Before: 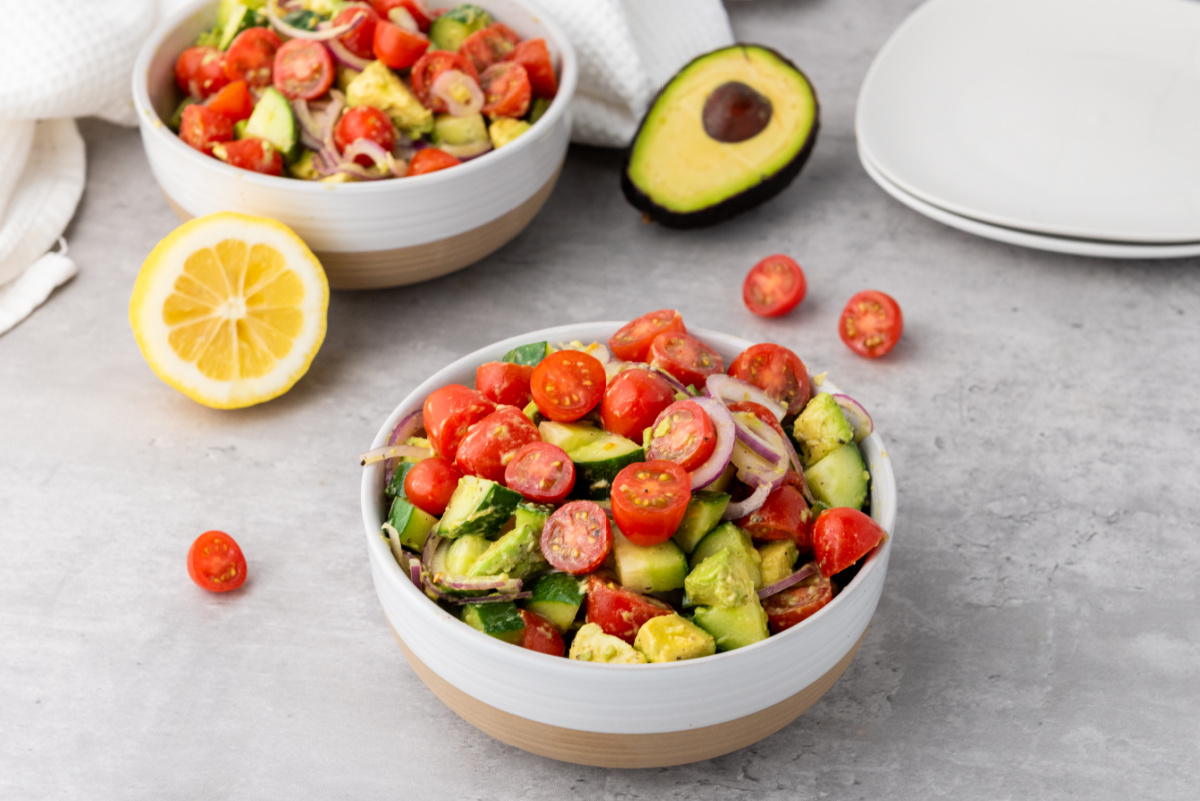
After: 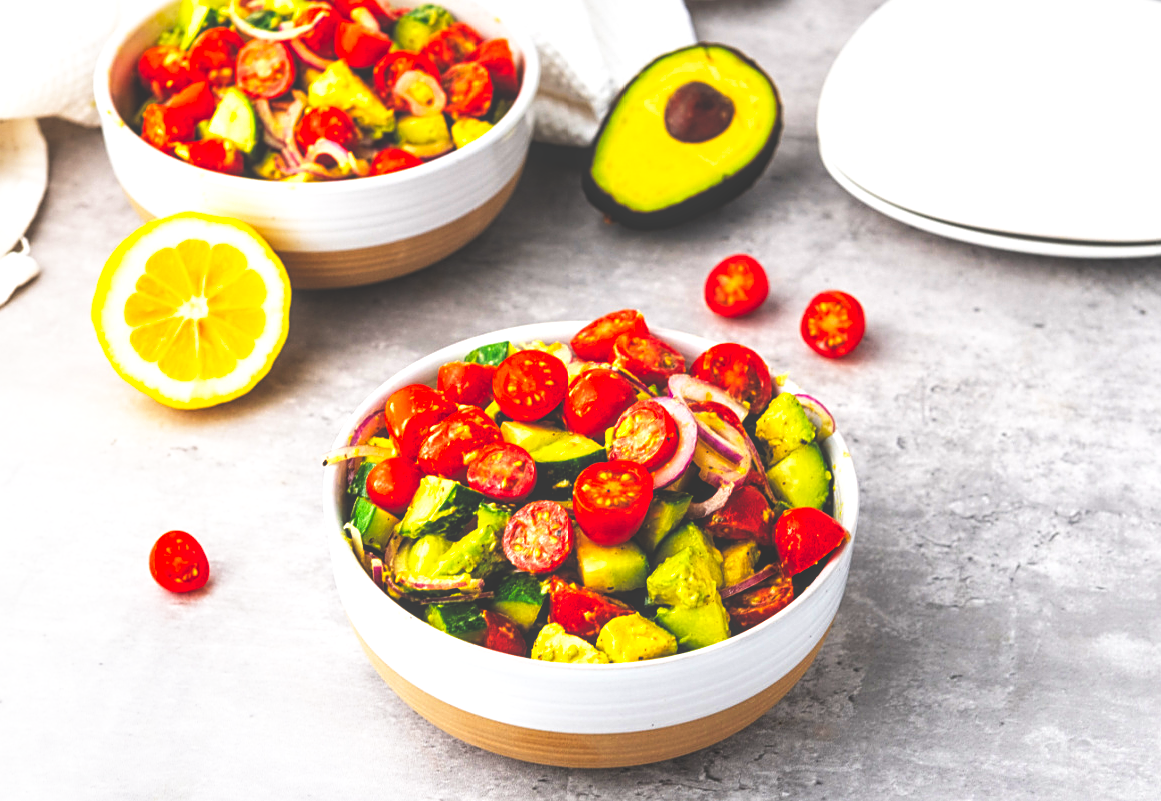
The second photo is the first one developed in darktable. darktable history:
vibrance: on, module defaults
local contrast: highlights 99%, shadows 86%, detail 160%, midtone range 0.2
levels: levels [0, 0.498, 0.996]
sharpen: on, module defaults
crop and rotate: left 3.238%
color balance rgb: linear chroma grading › global chroma 15%, perceptual saturation grading › global saturation 30%
base curve: curves: ch0 [(0, 0.036) (0.007, 0.037) (0.604, 0.887) (1, 1)], preserve colors none
white balance: emerald 1
